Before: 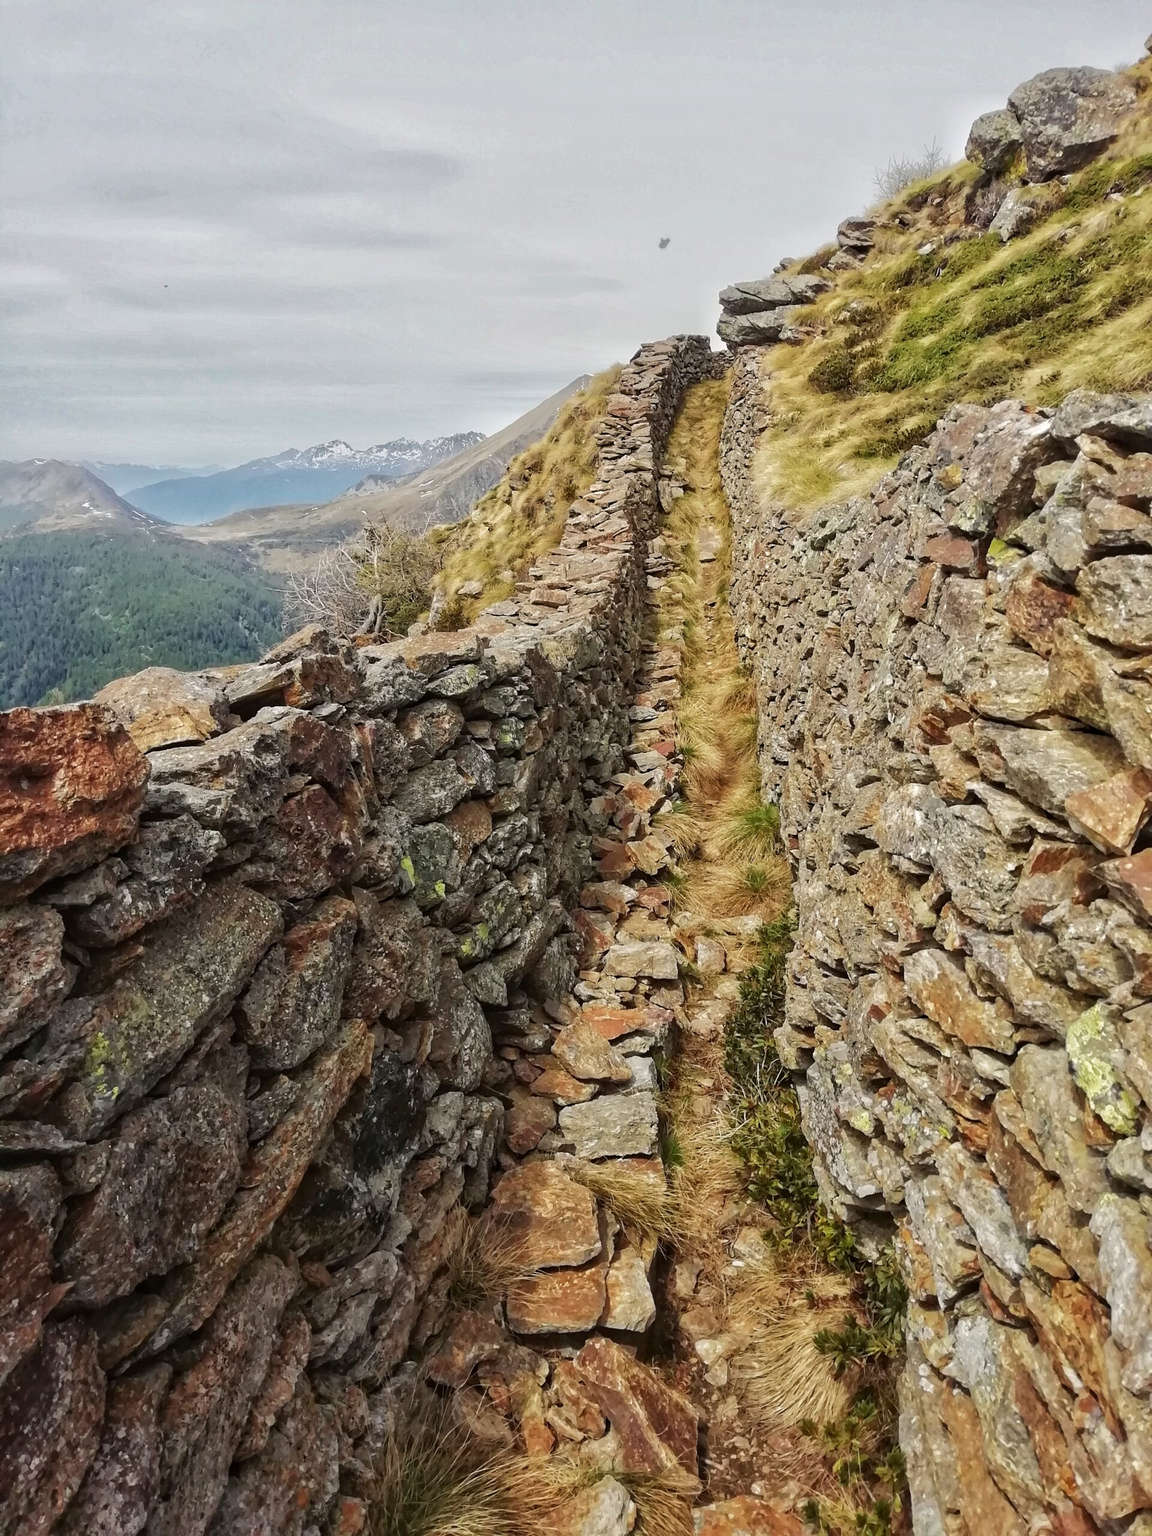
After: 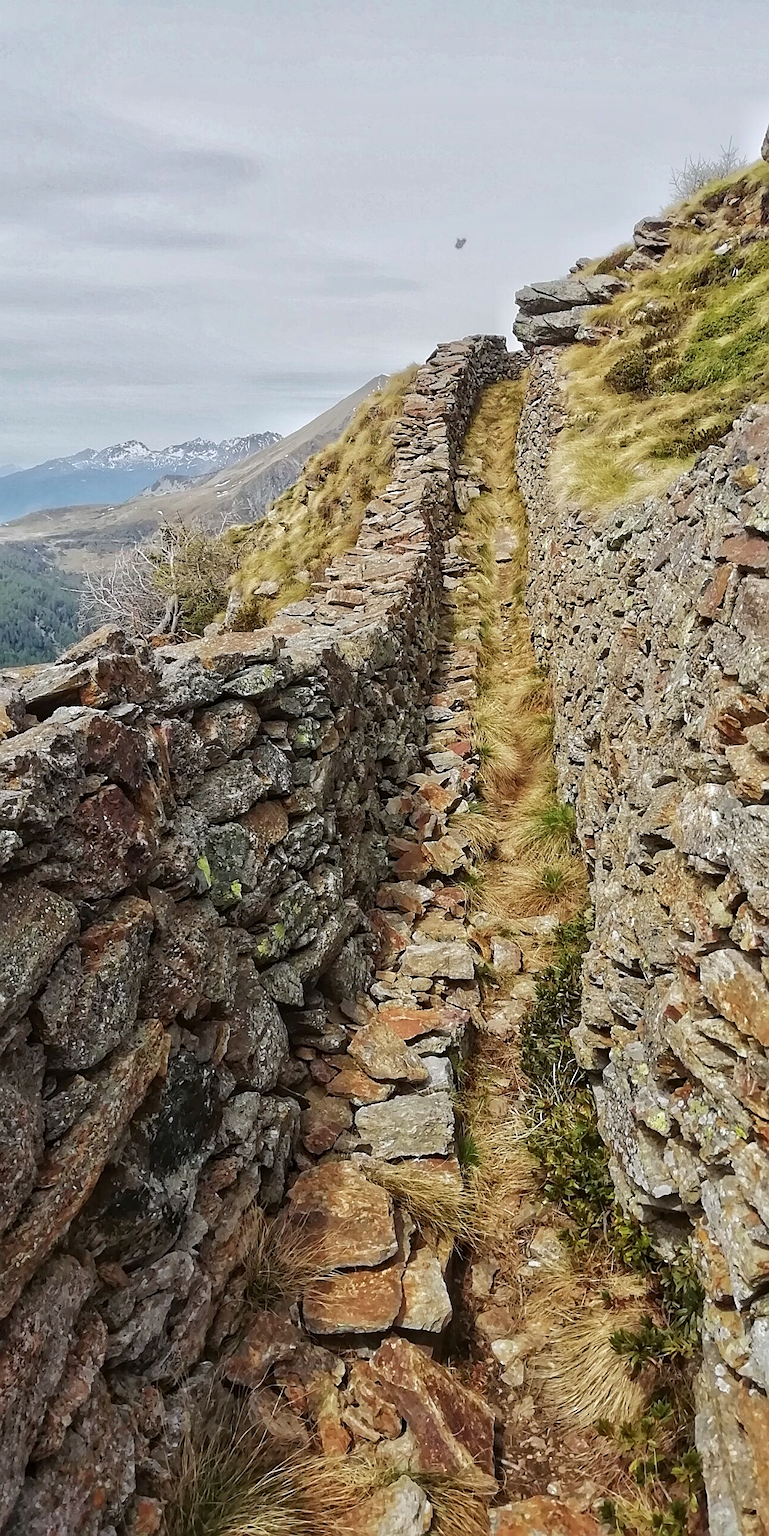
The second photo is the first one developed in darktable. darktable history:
white balance: red 0.98, blue 1.034
crop and rotate: left 17.732%, right 15.423%
sharpen: on, module defaults
